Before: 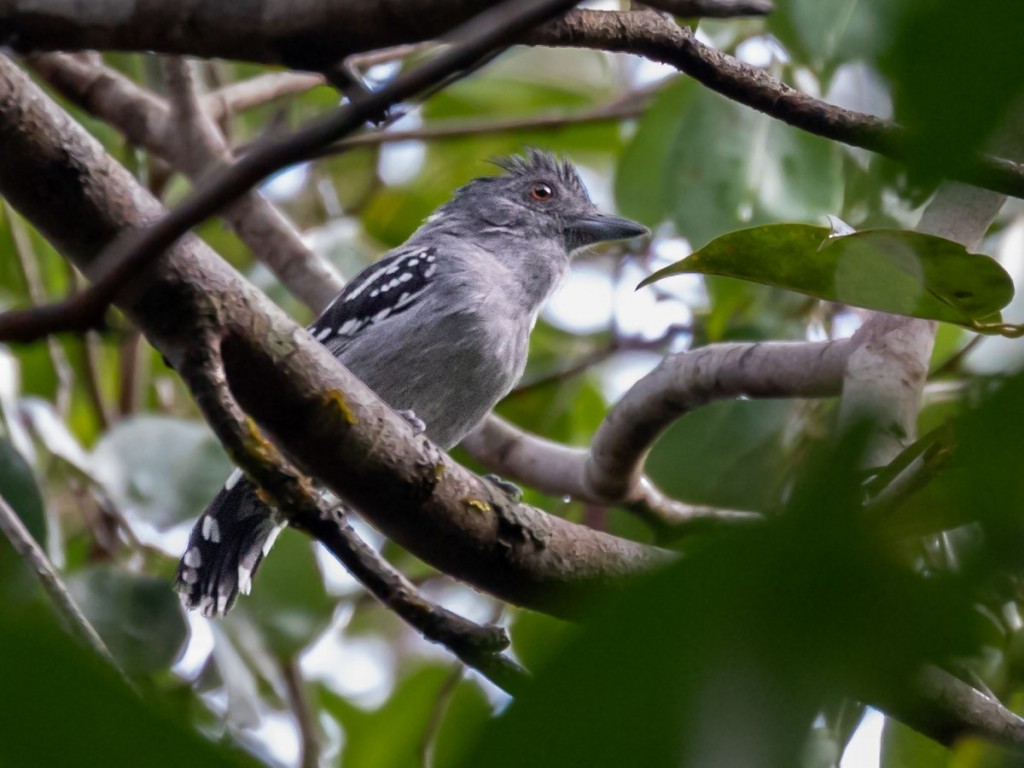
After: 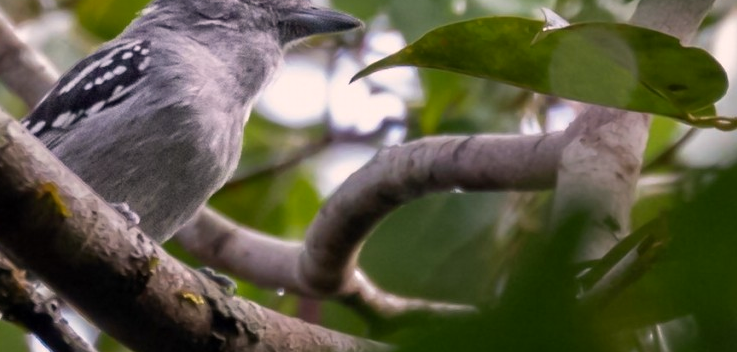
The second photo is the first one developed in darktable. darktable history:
color correction: highlights a* 5.81, highlights b* 4.84
crop and rotate: left 27.938%, top 27.046%, bottom 27.046%
